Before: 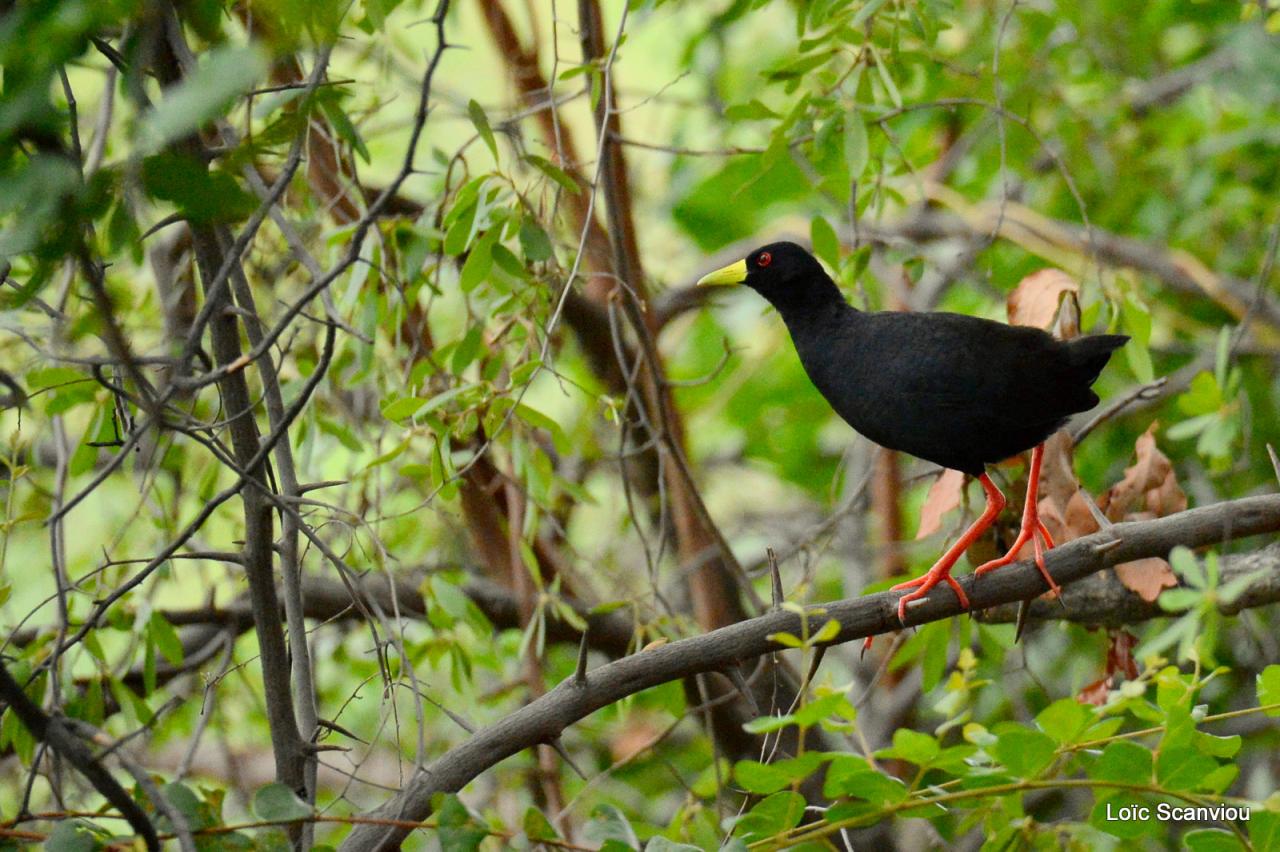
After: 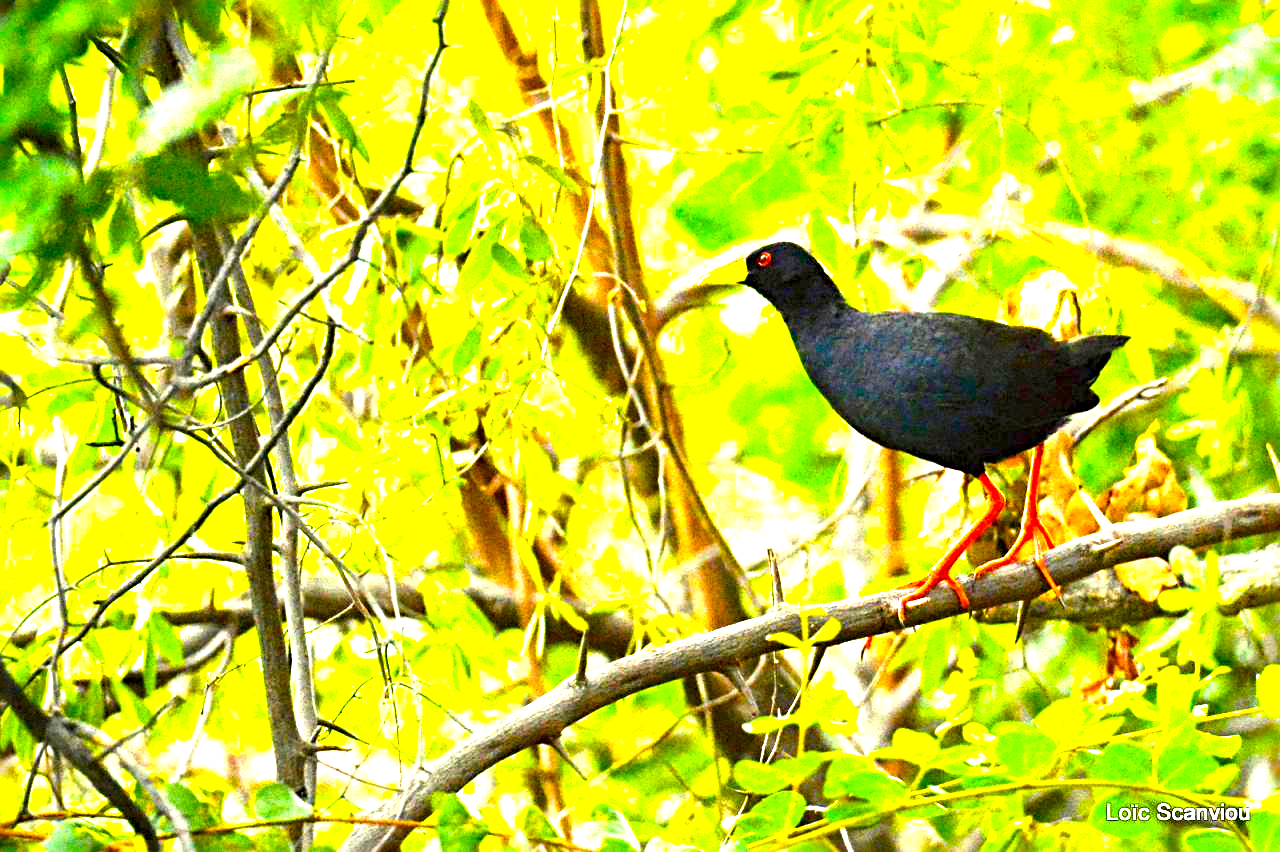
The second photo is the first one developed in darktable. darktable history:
contrast brightness saturation: contrast 0.05
color balance rgb: linear chroma grading › global chroma 25%, perceptual saturation grading › global saturation 40%, perceptual brilliance grading › global brilliance 30%, global vibrance 40%
exposure: black level correction 0, exposure 1.45 EV, compensate exposure bias true, compensate highlight preservation false
sharpen: radius 4.883
